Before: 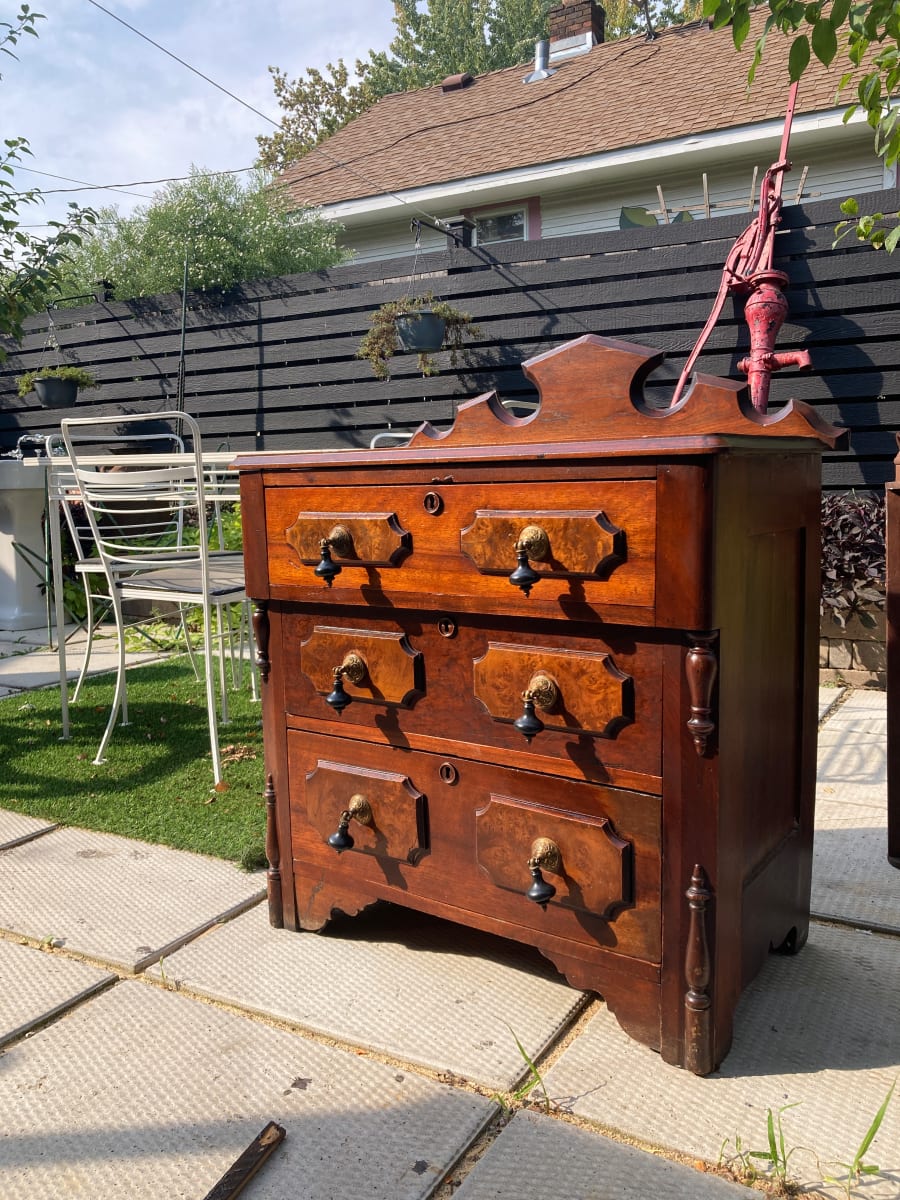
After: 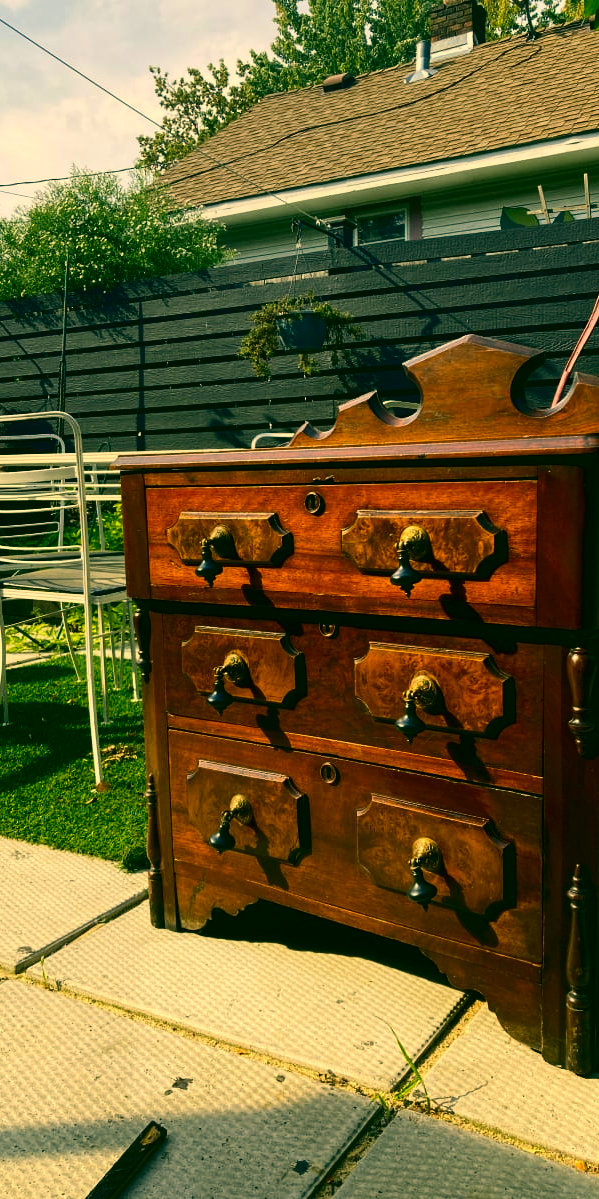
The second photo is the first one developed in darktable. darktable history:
crop and rotate: left 13.328%, right 20.042%
color correction: highlights a* 5.62, highlights b* 33.01, shadows a* -26.02, shadows b* 3.78
contrast brightness saturation: contrast 0.218, brightness -0.187, saturation 0.237
